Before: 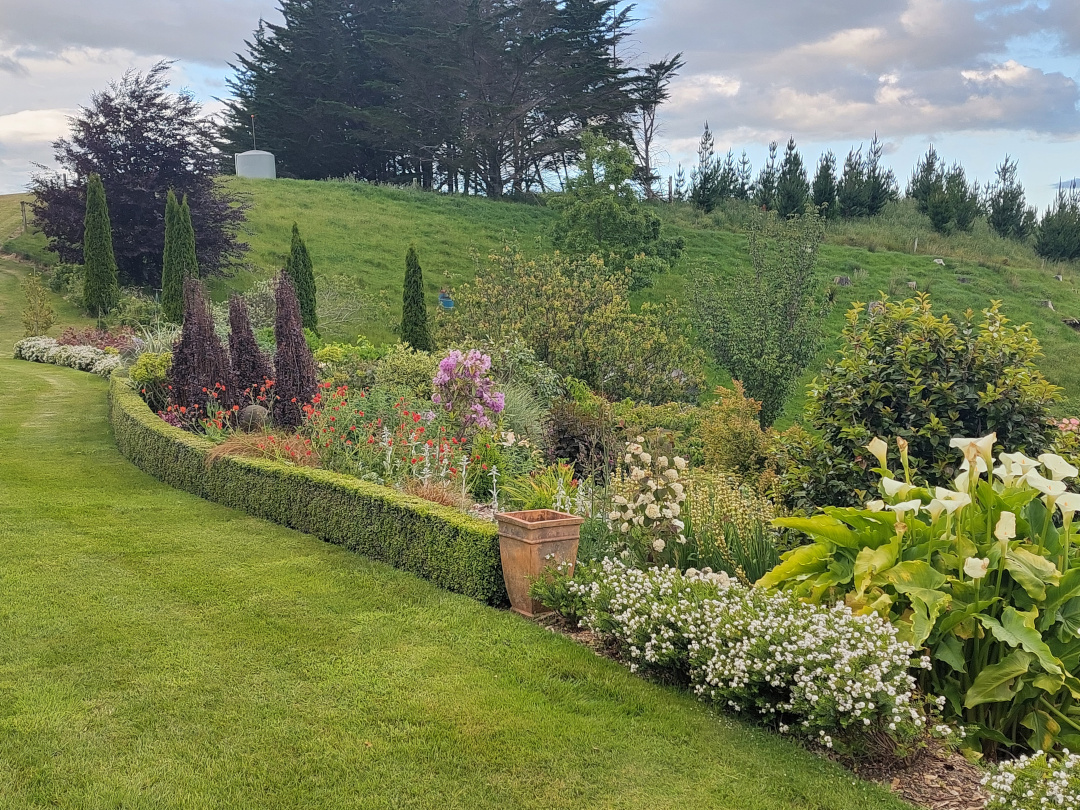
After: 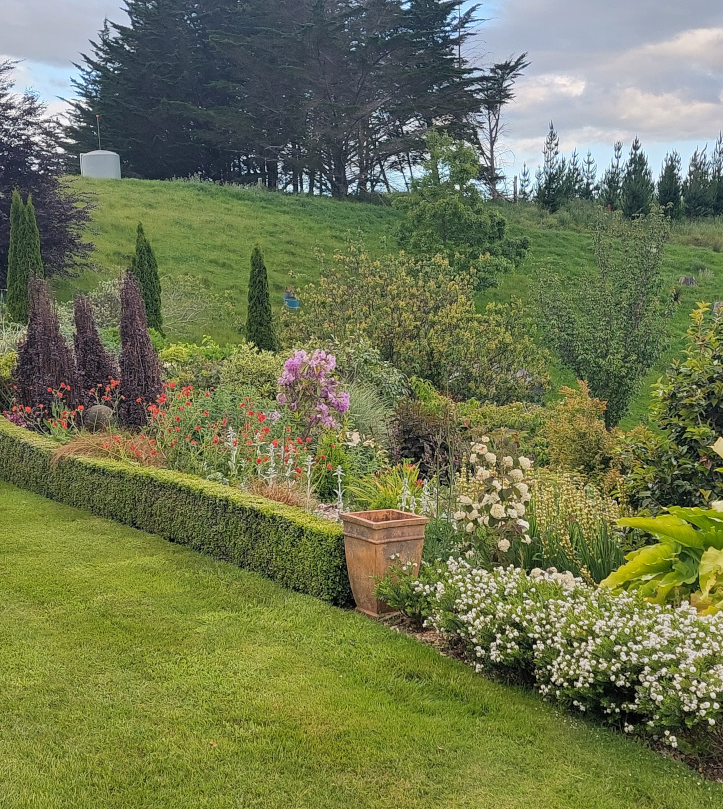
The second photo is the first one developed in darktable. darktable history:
crop and rotate: left 14.449%, right 18.599%
